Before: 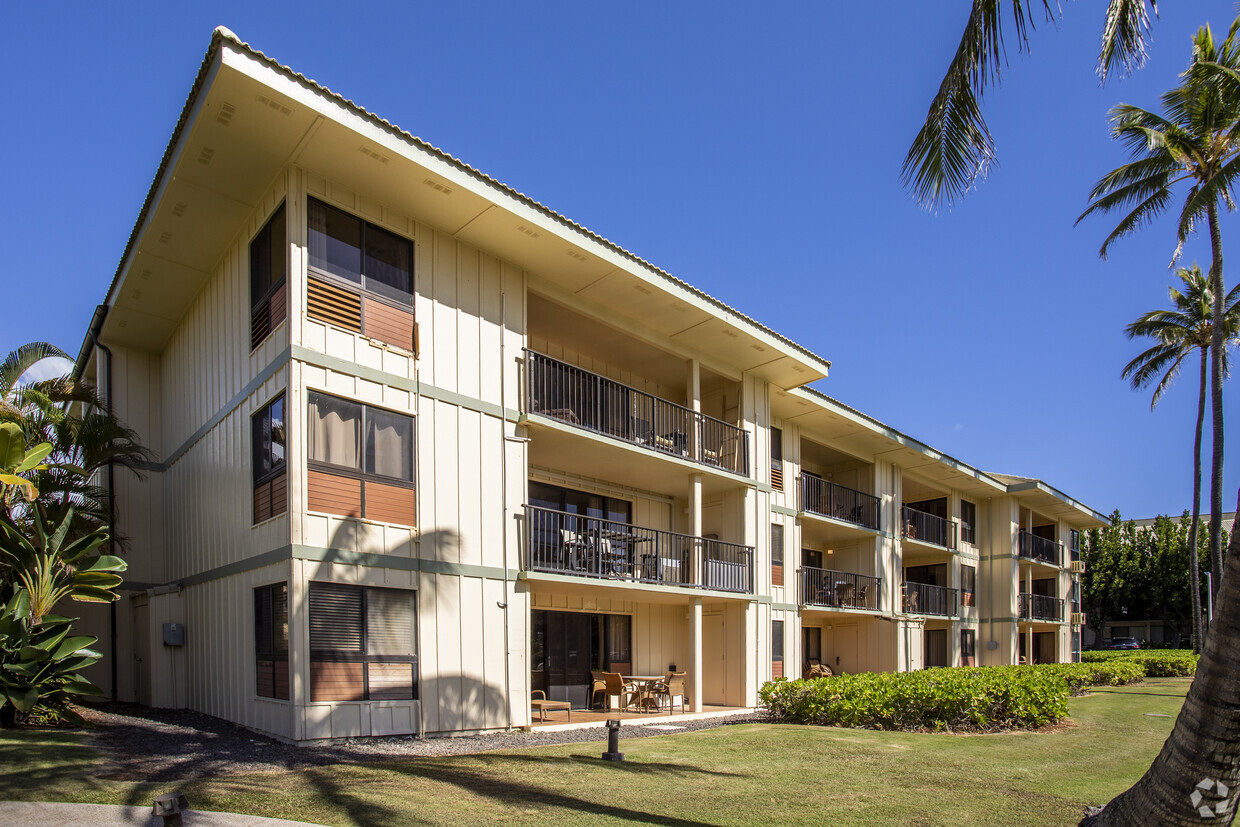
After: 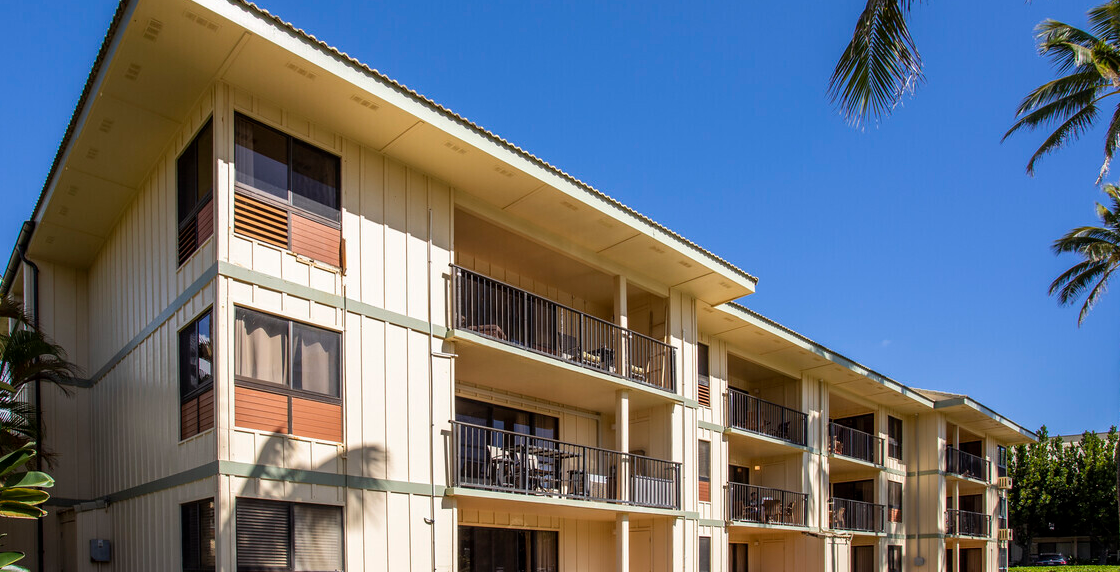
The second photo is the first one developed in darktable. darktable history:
exposure: compensate highlight preservation false
crop: left 5.956%, top 10.262%, right 3.69%, bottom 19.338%
